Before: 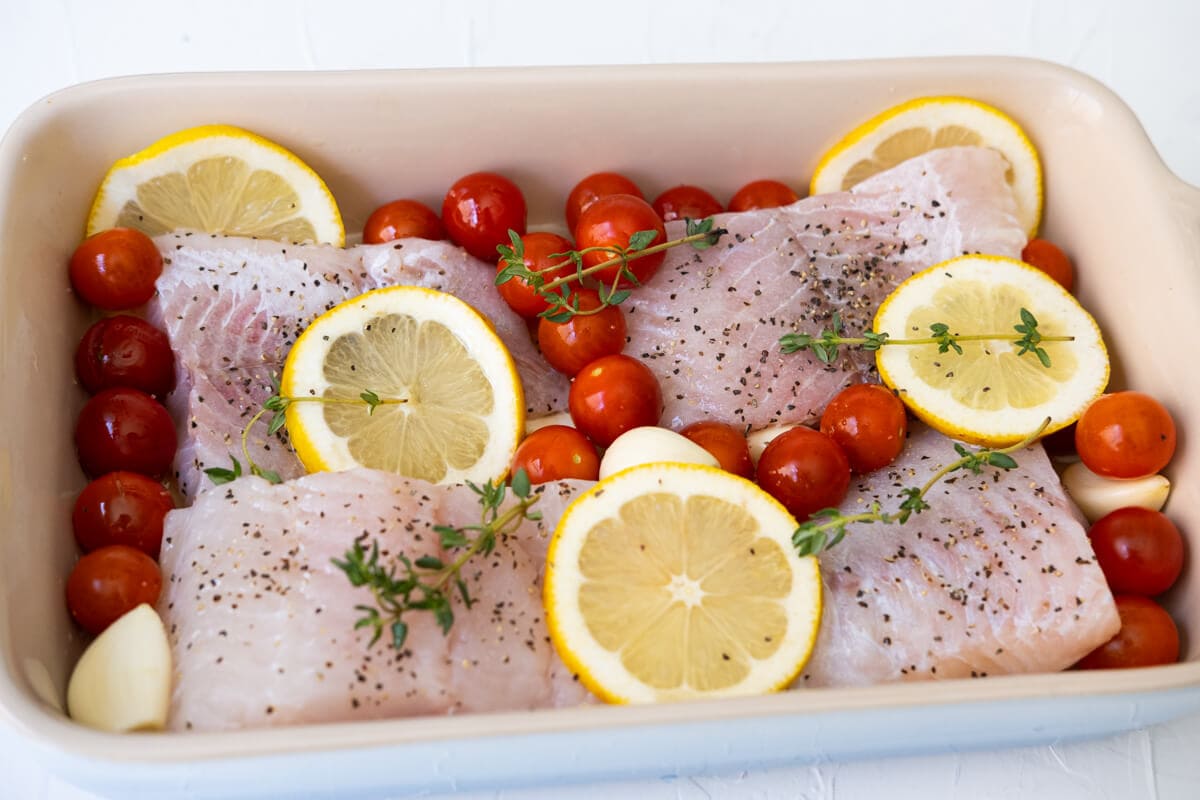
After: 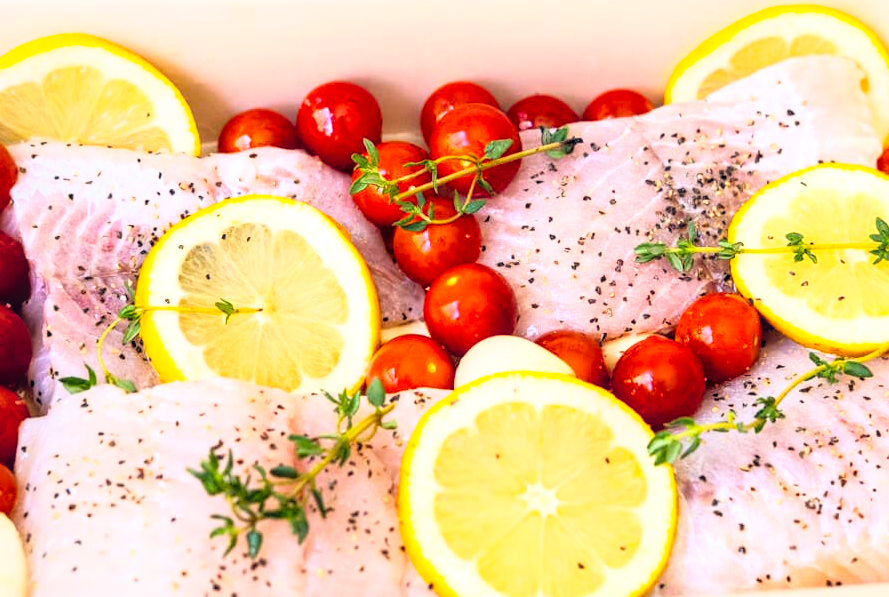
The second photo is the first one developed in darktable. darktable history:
color balance rgb: shadows lift › chroma 0.747%, shadows lift › hue 110.1°, global offset › chroma 0.098%, global offset › hue 254.26°, perceptual saturation grading › global saturation 30.059%, global vibrance 3.159%
crop and rotate: left 12.118%, top 11.404%, right 13.782%, bottom 13.882%
base curve: curves: ch0 [(0, 0) (0.012, 0.01) (0.073, 0.168) (0.31, 0.711) (0.645, 0.957) (1, 1)]
tone equalizer: on, module defaults
local contrast: on, module defaults
